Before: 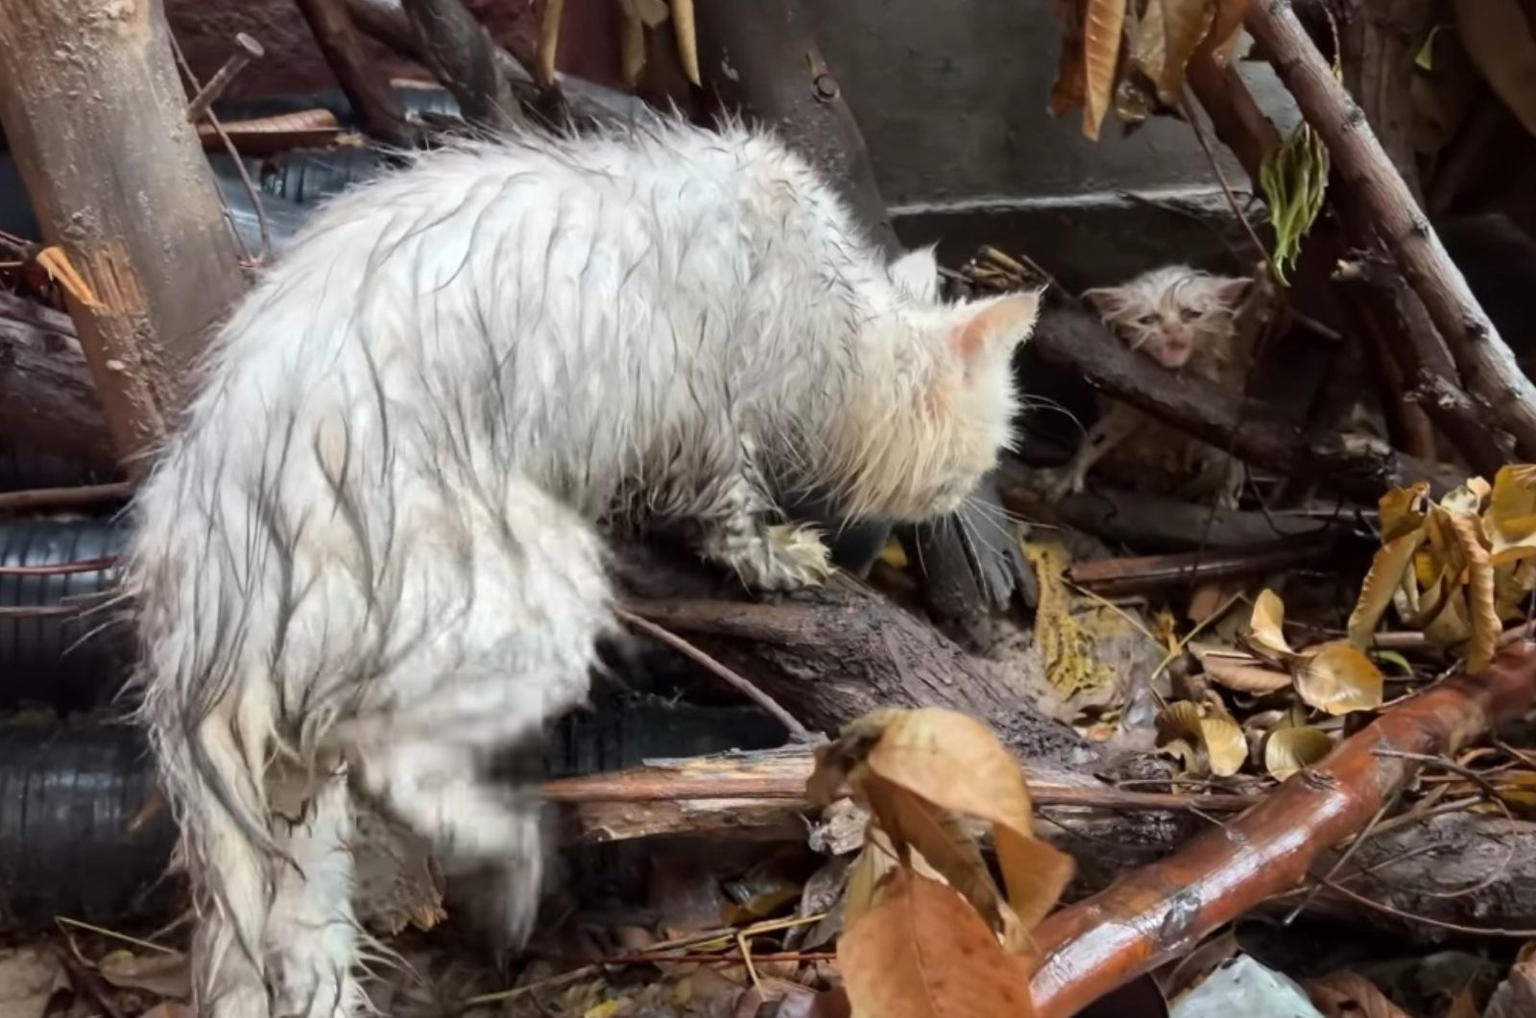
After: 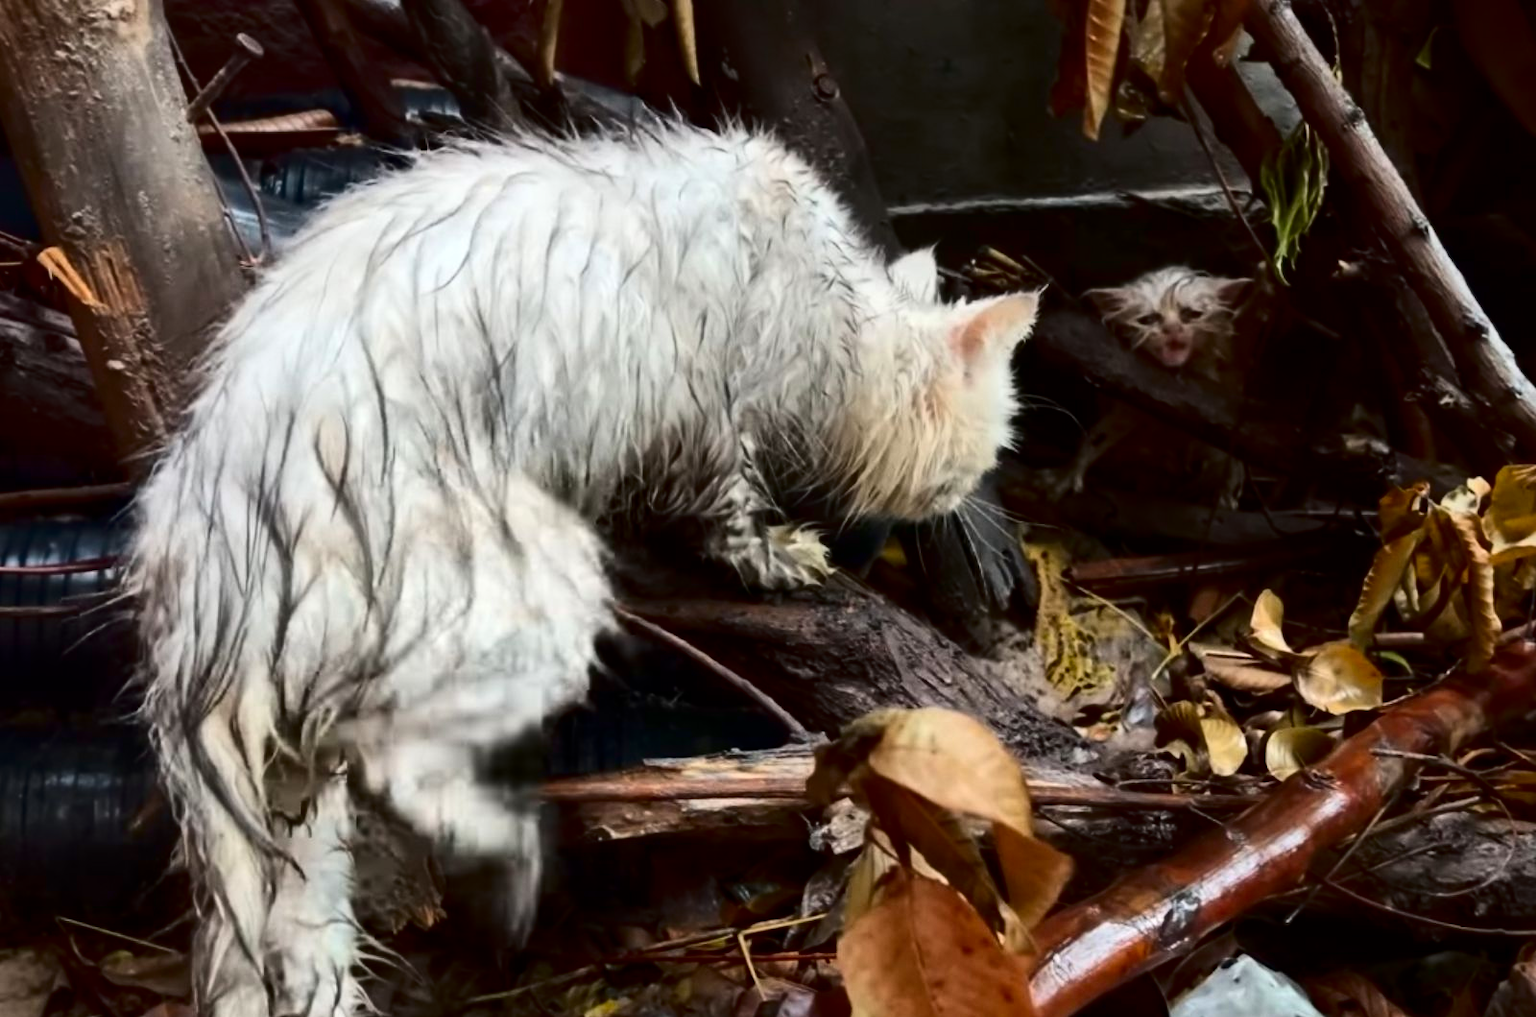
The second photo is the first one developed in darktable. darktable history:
contrast brightness saturation: contrast 0.235, brightness -0.229, saturation 0.142
